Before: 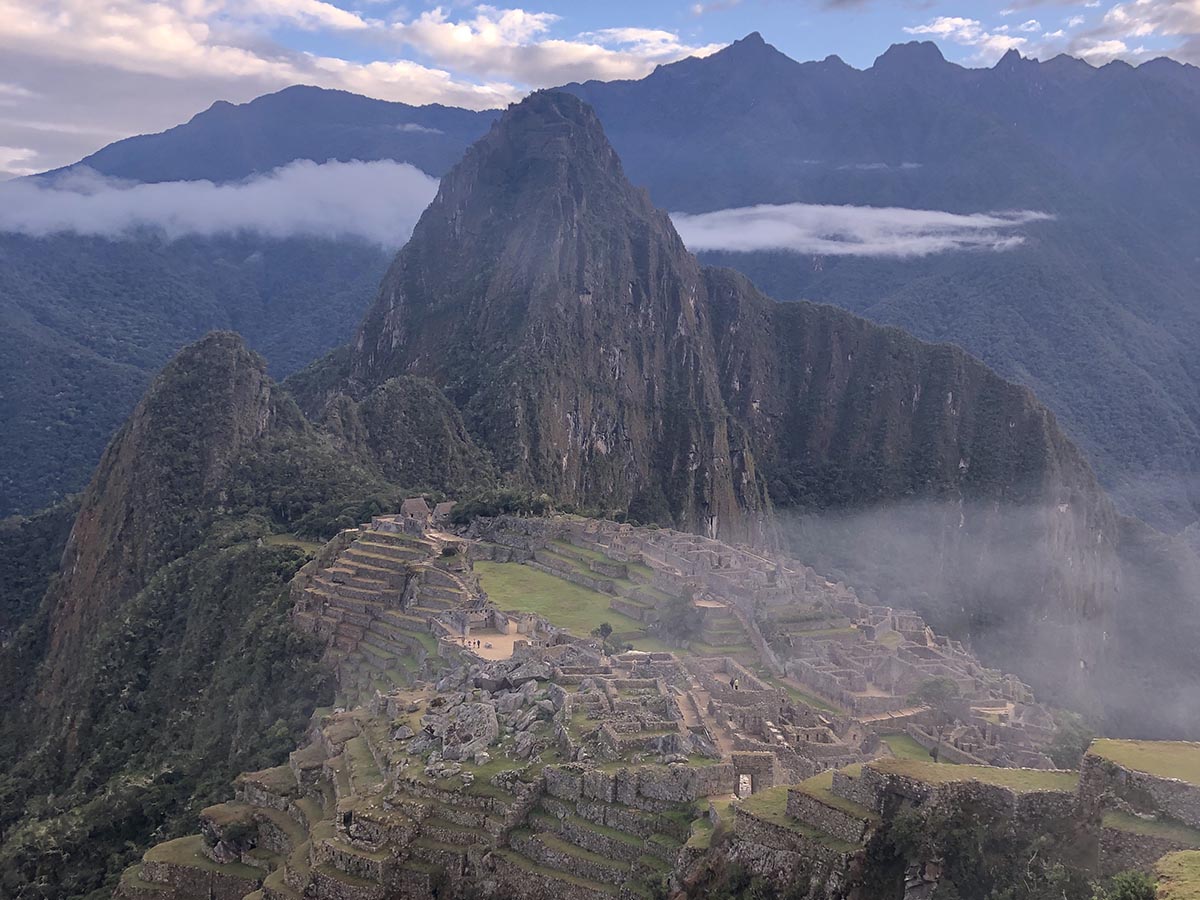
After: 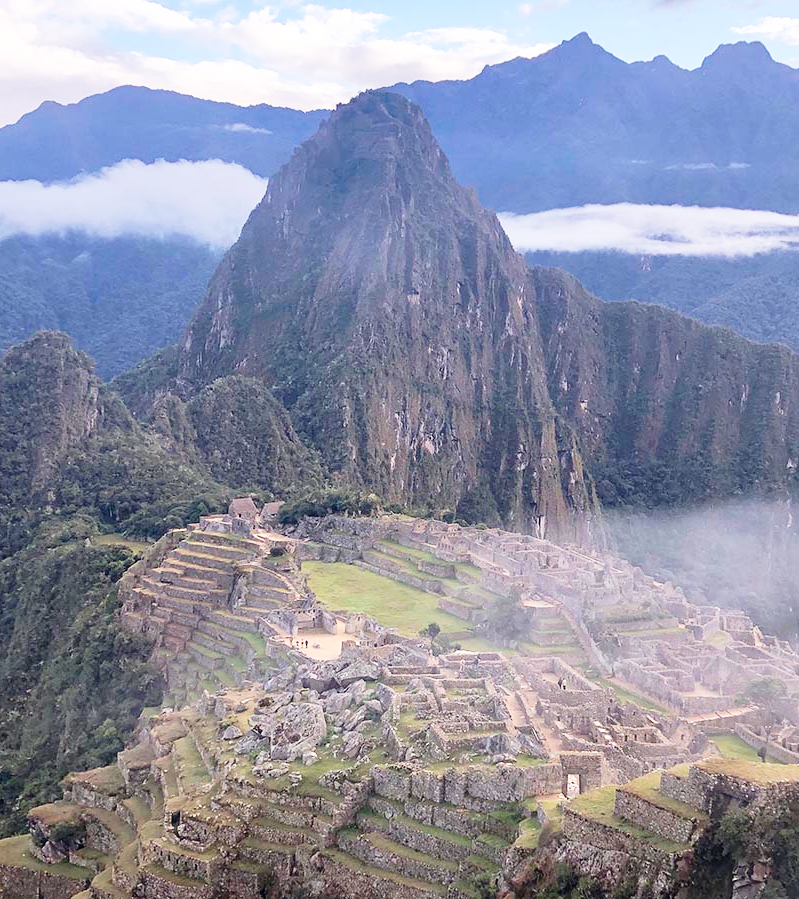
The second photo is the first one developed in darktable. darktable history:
base curve: curves: ch0 [(0, 0) (0.012, 0.01) (0.073, 0.168) (0.31, 0.711) (0.645, 0.957) (1, 1)], preserve colors none
crop and rotate: left 14.385%, right 18.948%
